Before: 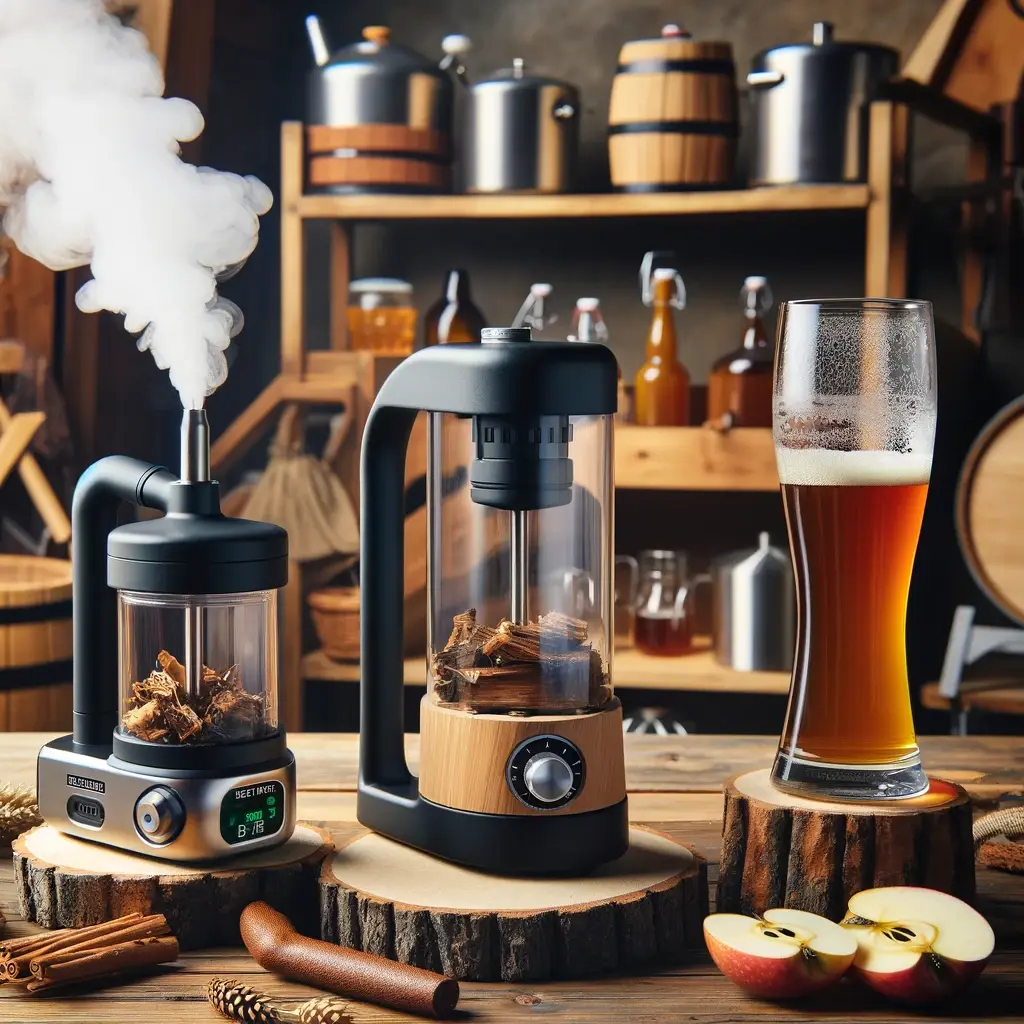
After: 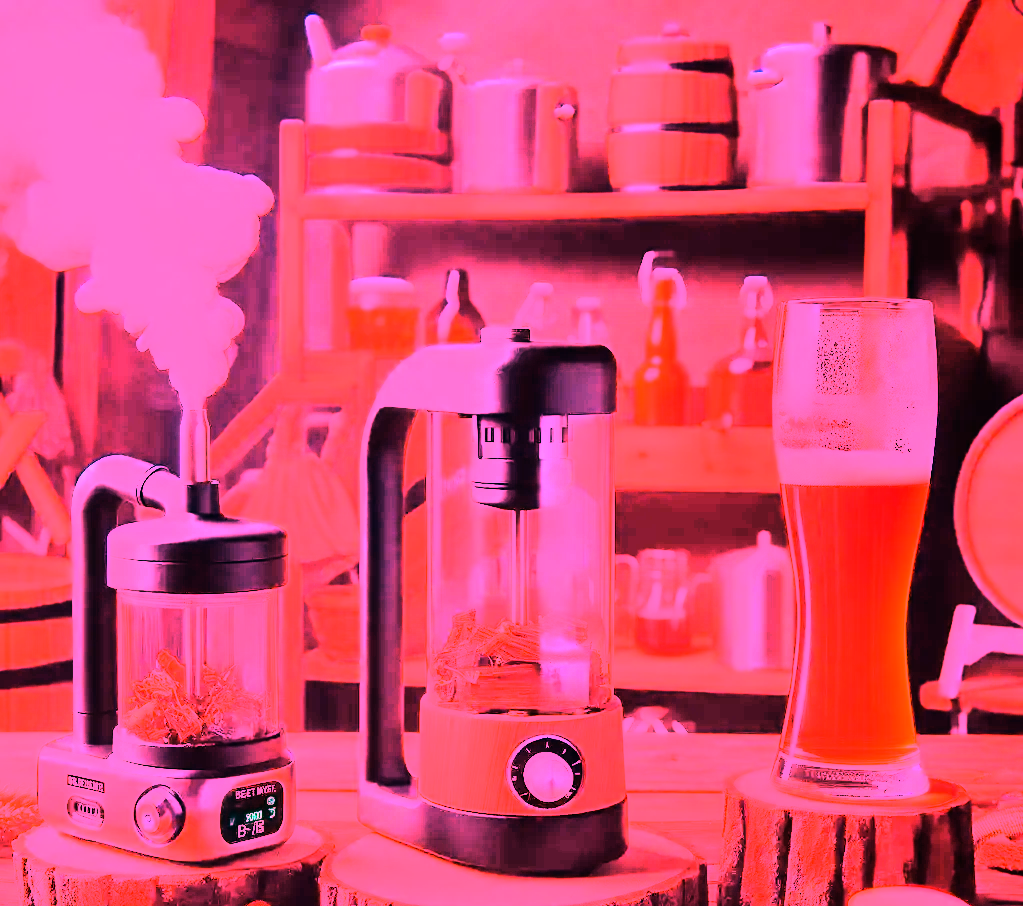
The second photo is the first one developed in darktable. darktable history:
rgb curve: curves: ch0 [(0, 0) (0.21, 0.15) (0.24, 0.21) (0.5, 0.75) (0.75, 0.96) (0.89, 0.99) (1, 1)]; ch1 [(0, 0.02) (0.21, 0.13) (0.25, 0.2) (0.5, 0.67) (0.75, 0.9) (0.89, 0.97) (1, 1)]; ch2 [(0, 0.02) (0.21, 0.13) (0.25, 0.2) (0.5, 0.67) (0.75, 0.9) (0.89, 0.97) (1, 1)], compensate middle gray true
crop and rotate: top 0%, bottom 11.49%
exposure: exposure 0.3 EV, compensate highlight preservation false
white balance: red 4.26, blue 1.802
